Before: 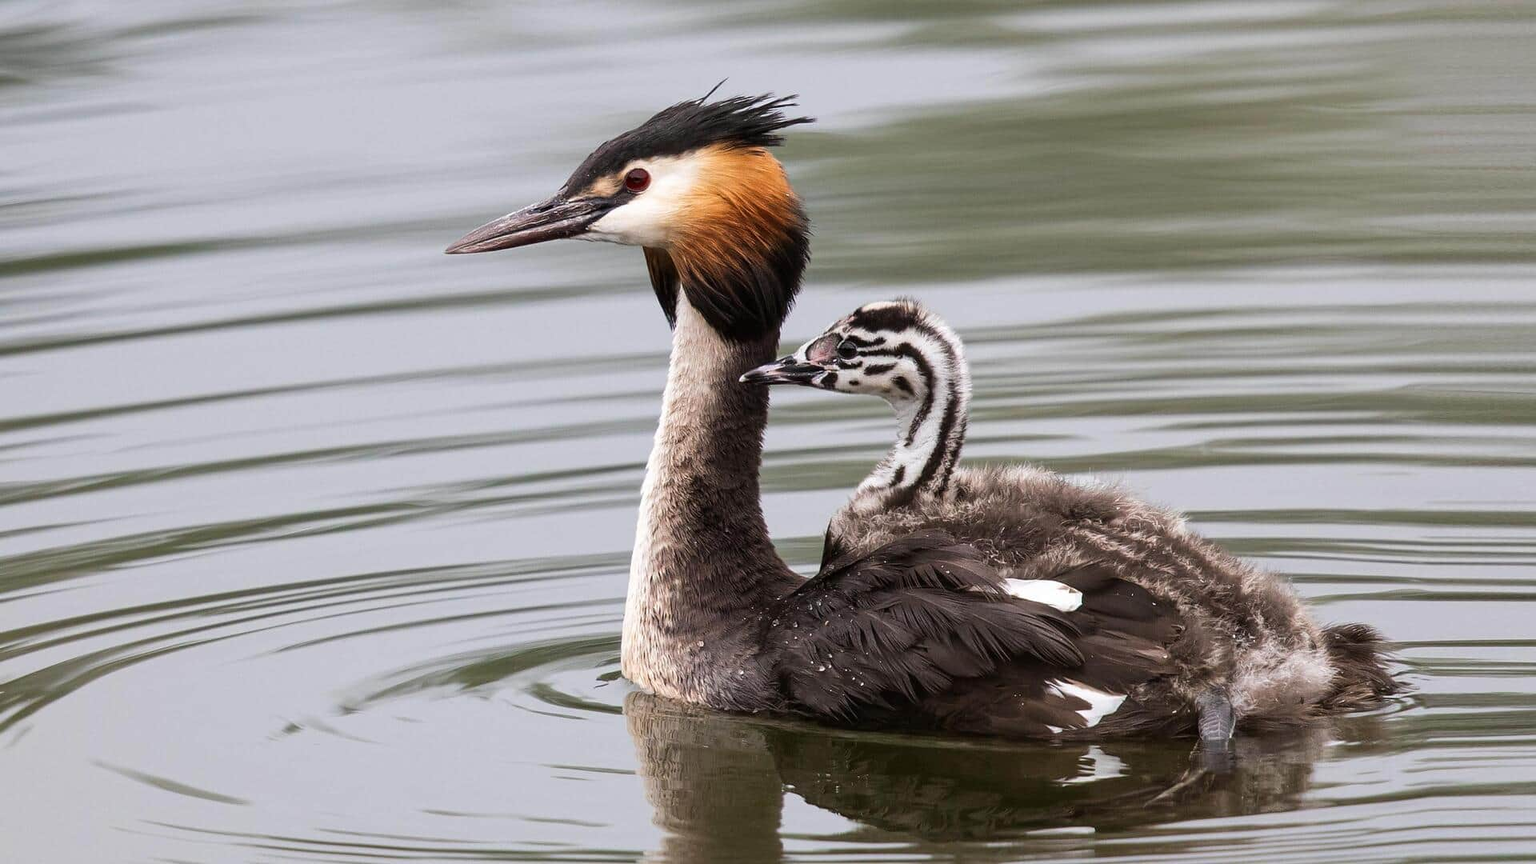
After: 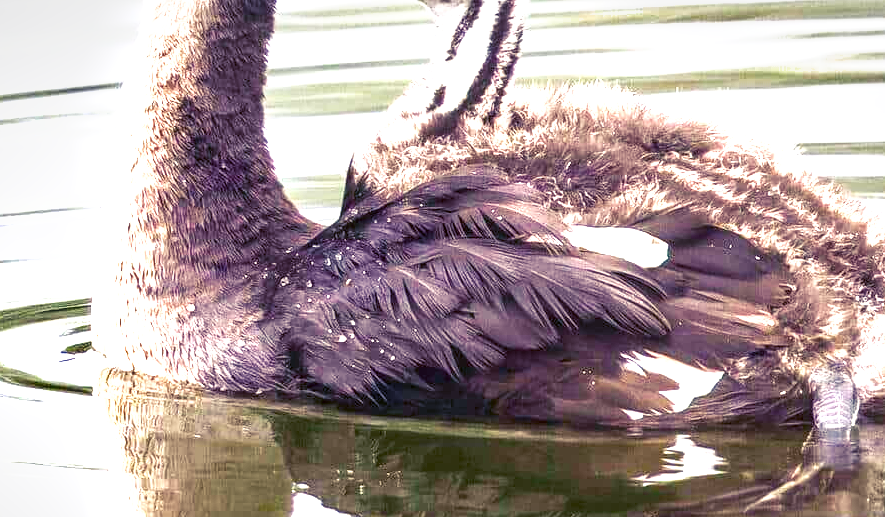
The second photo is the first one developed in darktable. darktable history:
contrast brightness saturation: saturation 0.129
base curve: curves: ch0 [(0, 0) (0.688, 0.865) (1, 1)], preserve colors none
exposure: black level correction 0, exposure 1.44 EV, compensate highlight preservation false
vignetting: fall-off start 99.01%, fall-off radius 100.89%, brightness -0.278, center (-0.029, 0.244), width/height ratio 1.428
color balance rgb: shadows lift › luminance -28.551%, shadows lift › chroma 14.653%, shadows lift › hue 270.43°, perceptual saturation grading › global saturation 27.54%, perceptual saturation grading › highlights -25.623%, perceptual saturation grading › shadows 25.525%, global vibrance 20%
local contrast: on, module defaults
shadows and highlights: radius 47.24, white point adjustment 6.51, compress 79.6%, highlights color adjustment 73.42%, soften with gaussian
crop: left 35.719%, top 46.055%, right 18.138%, bottom 6.044%
